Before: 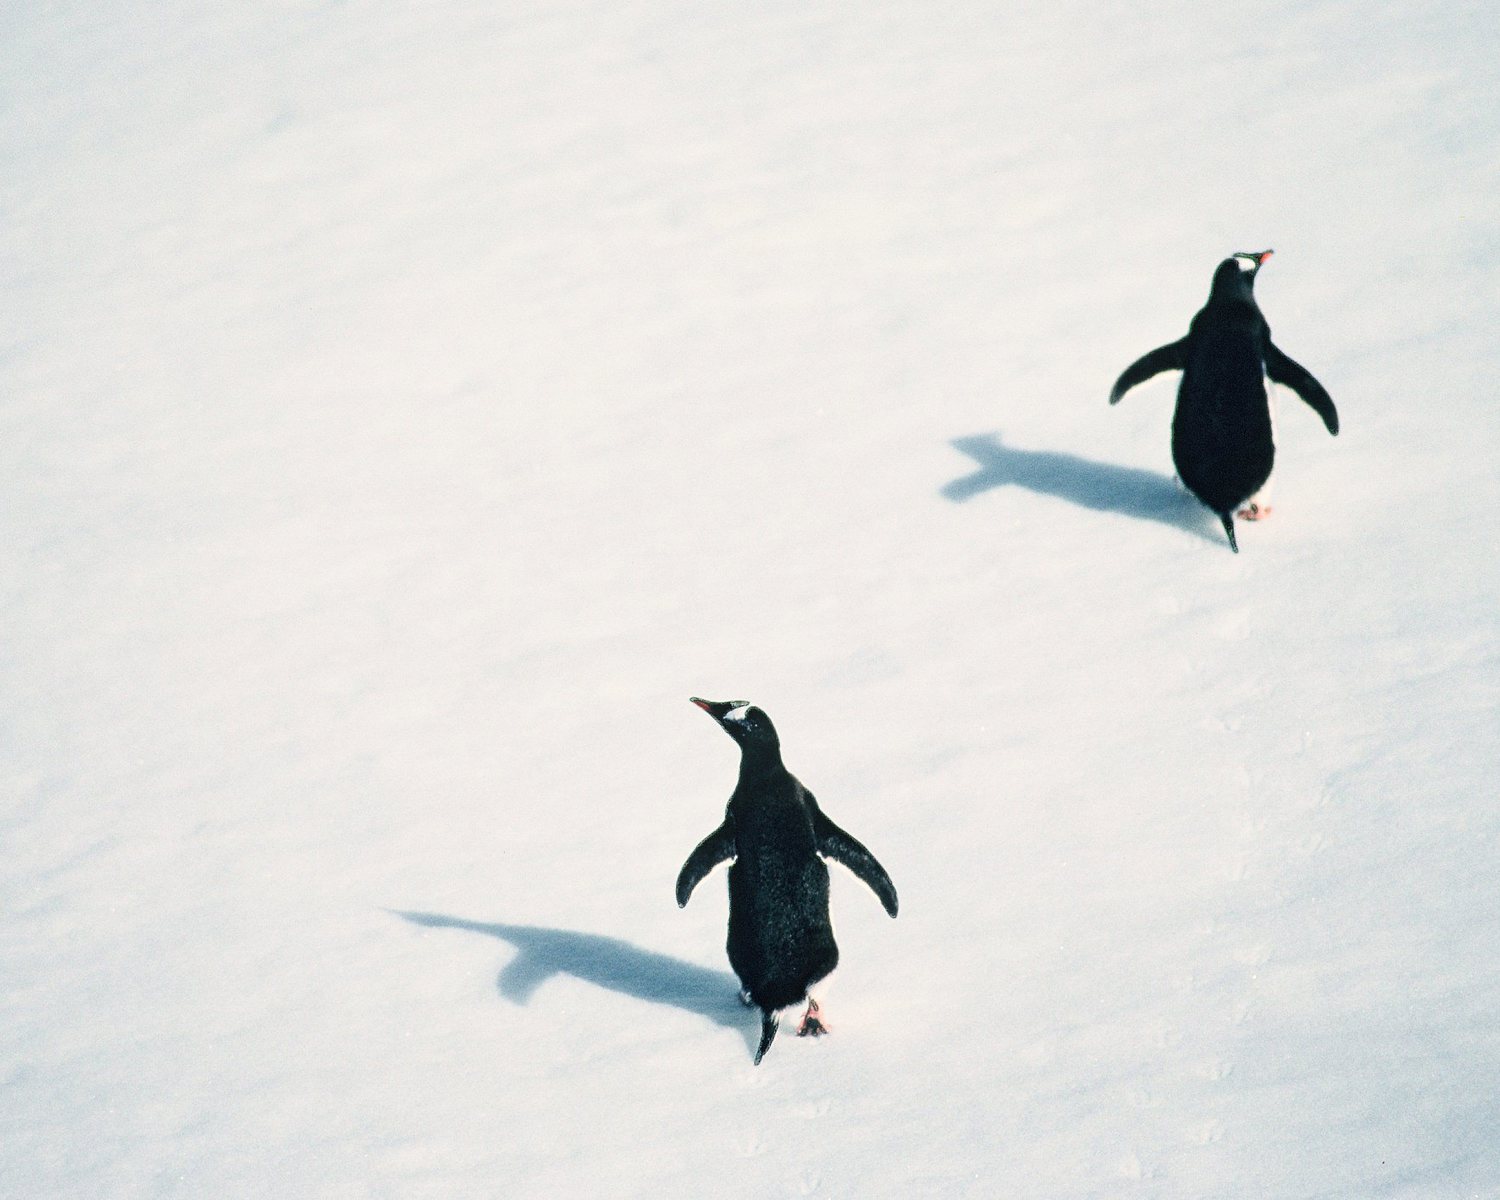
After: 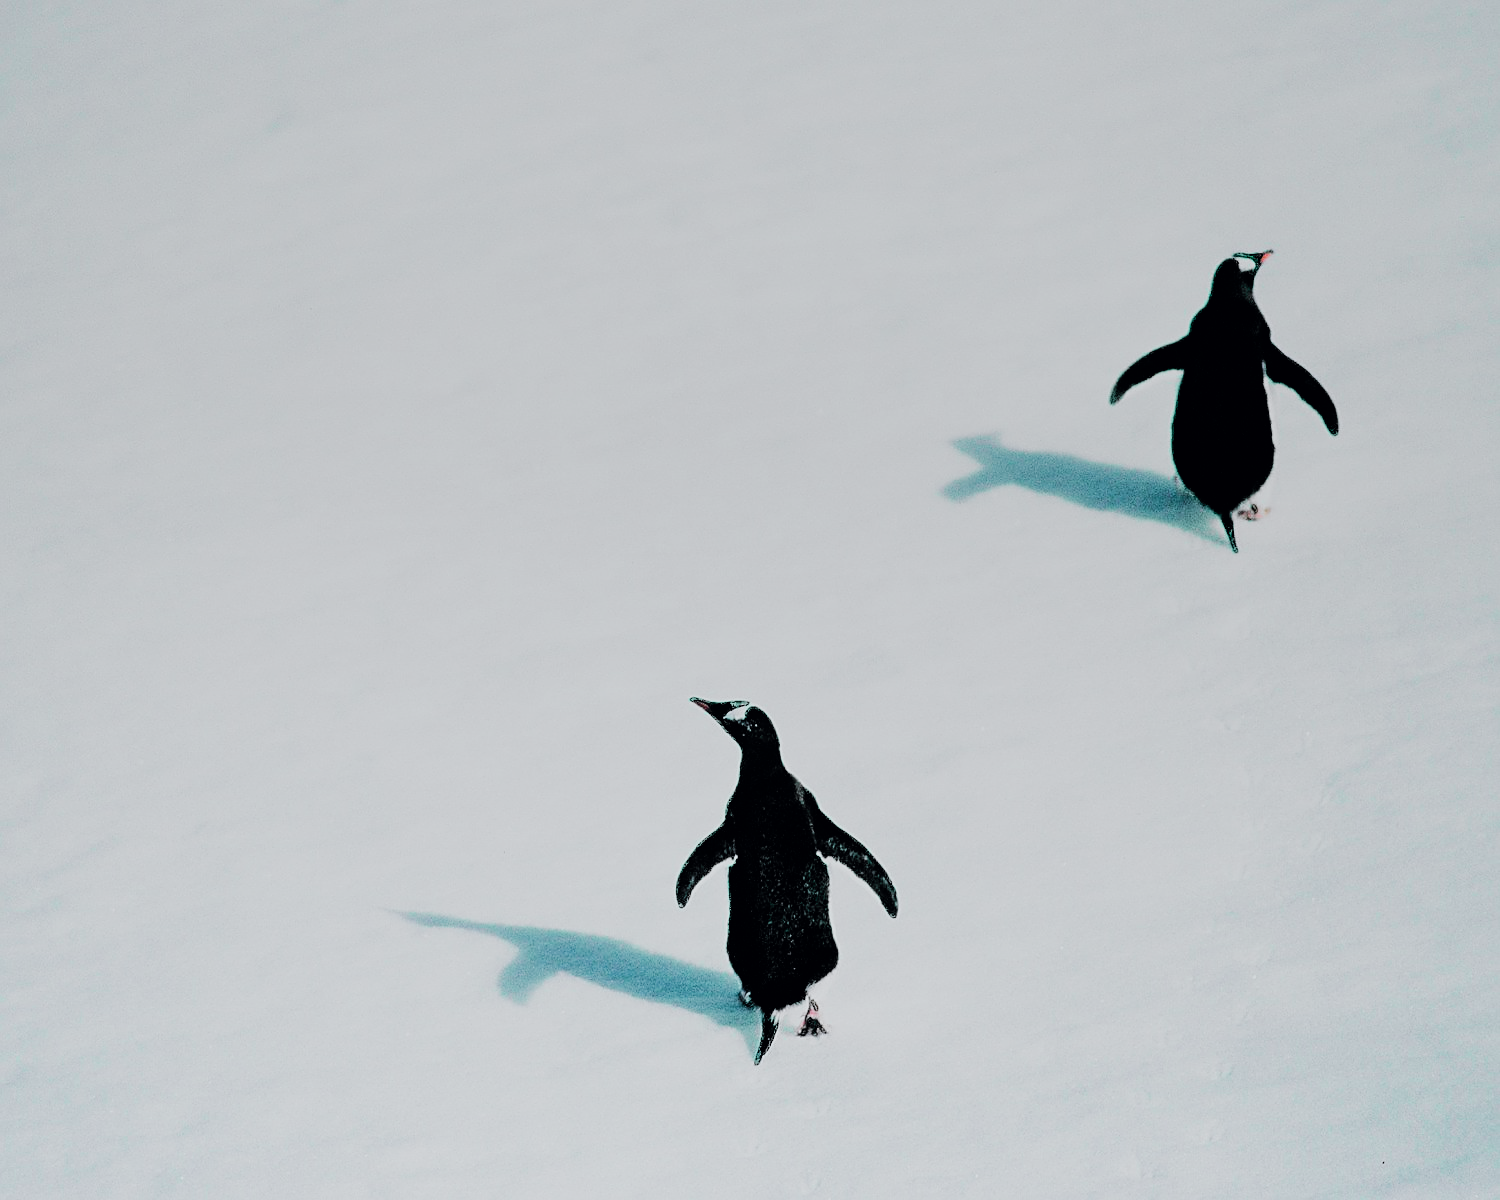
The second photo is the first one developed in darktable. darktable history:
color calibration: illuminant Planckian (black body), x 0.368, y 0.361, temperature 4275.92 K
tone curve: curves: ch0 [(0, 0) (0.071, 0.047) (0.266, 0.26) (0.483, 0.554) (0.753, 0.811) (1, 0.983)]; ch1 [(0, 0) (0.346, 0.307) (0.408, 0.369) (0.463, 0.443) (0.482, 0.493) (0.502, 0.5) (0.517, 0.502) (0.55, 0.548) (0.597, 0.624) (0.651, 0.698) (1, 1)]; ch2 [(0, 0) (0.346, 0.34) (0.434, 0.46) (0.485, 0.494) (0.5, 0.494) (0.517, 0.506) (0.535, 0.529) (0.583, 0.611) (0.625, 0.666) (1, 1)], color space Lab, independent channels, preserve colors none
tone equalizer: on, module defaults
filmic rgb: black relative exposure -4.38 EV, white relative exposure 4.56 EV, hardness 2.37, contrast 1.05
sharpen: on, module defaults
graduated density: rotation 5.63°, offset 76.9
